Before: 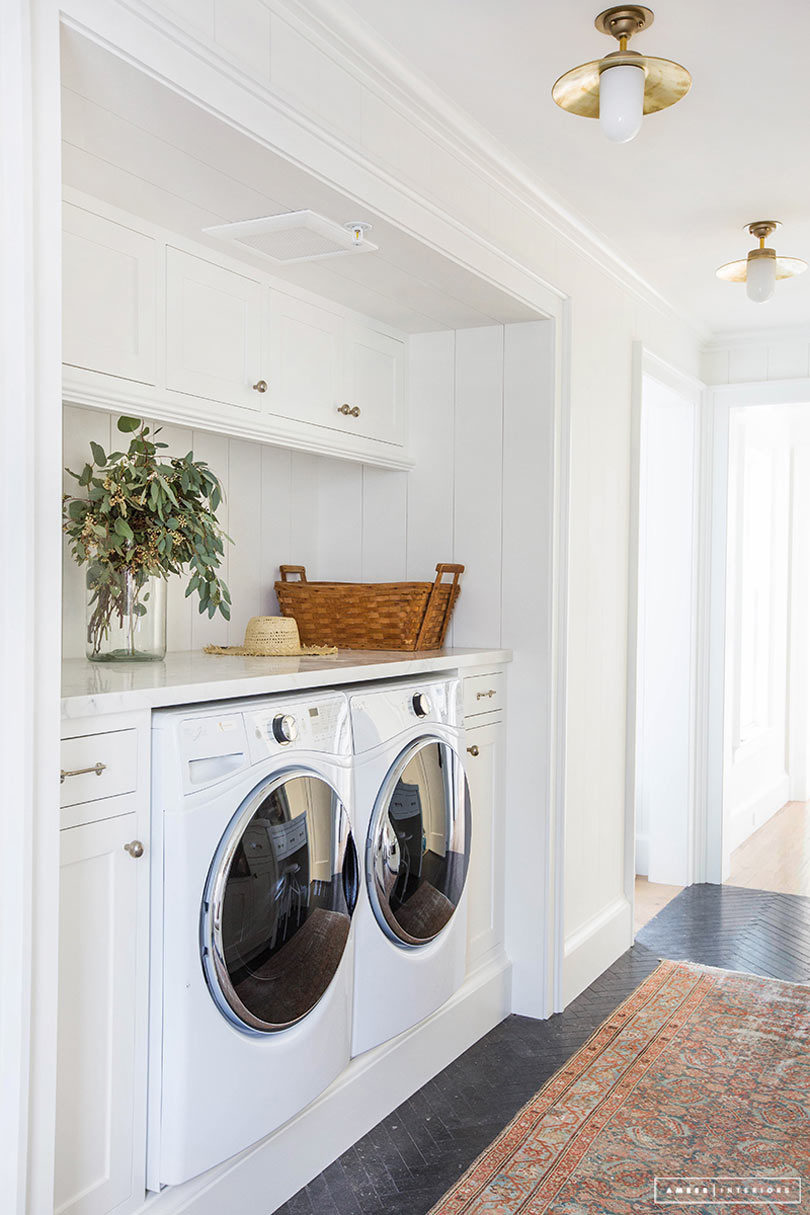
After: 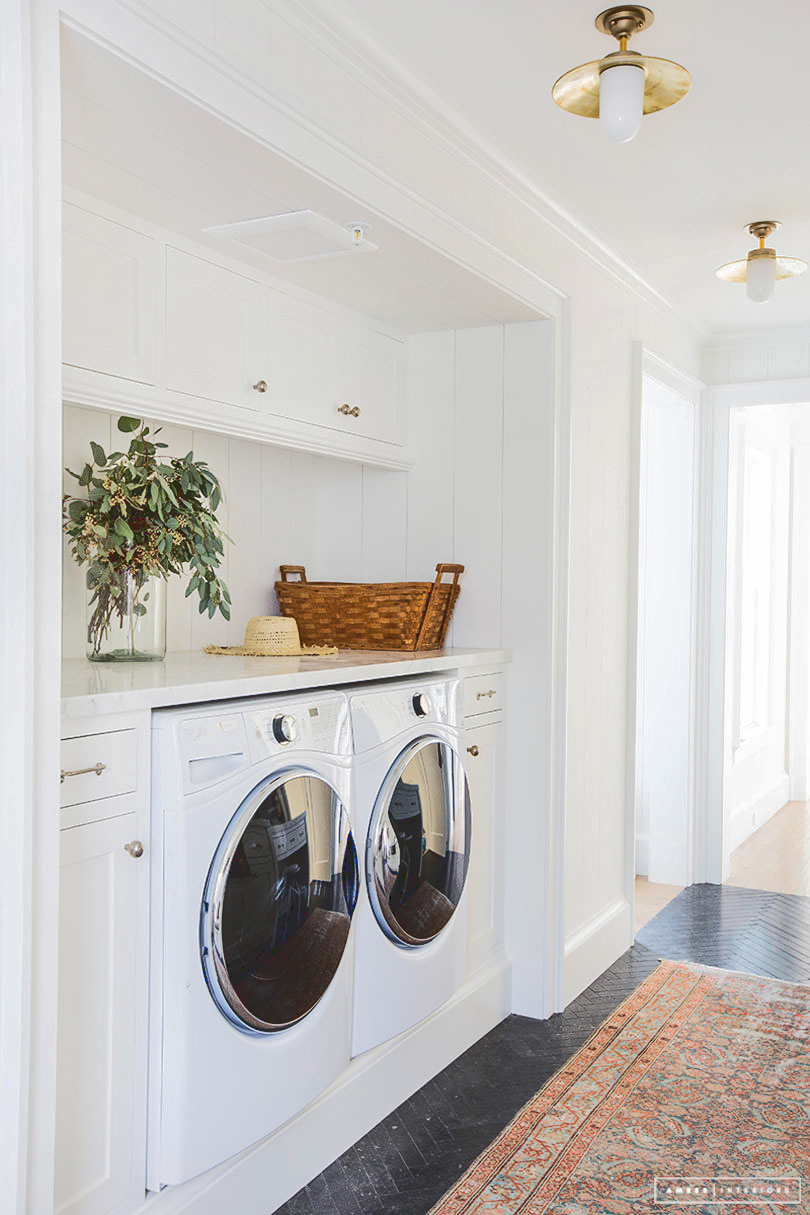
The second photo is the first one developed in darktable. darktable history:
tone curve: curves: ch0 [(0, 0) (0.003, 0.15) (0.011, 0.151) (0.025, 0.15) (0.044, 0.15) (0.069, 0.151) (0.1, 0.153) (0.136, 0.16) (0.177, 0.183) (0.224, 0.21) (0.277, 0.253) (0.335, 0.309) (0.399, 0.389) (0.468, 0.479) (0.543, 0.58) (0.623, 0.677) (0.709, 0.747) (0.801, 0.808) (0.898, 0.87) (1, 1)], color space Lab, linked channels, preserve colors none
